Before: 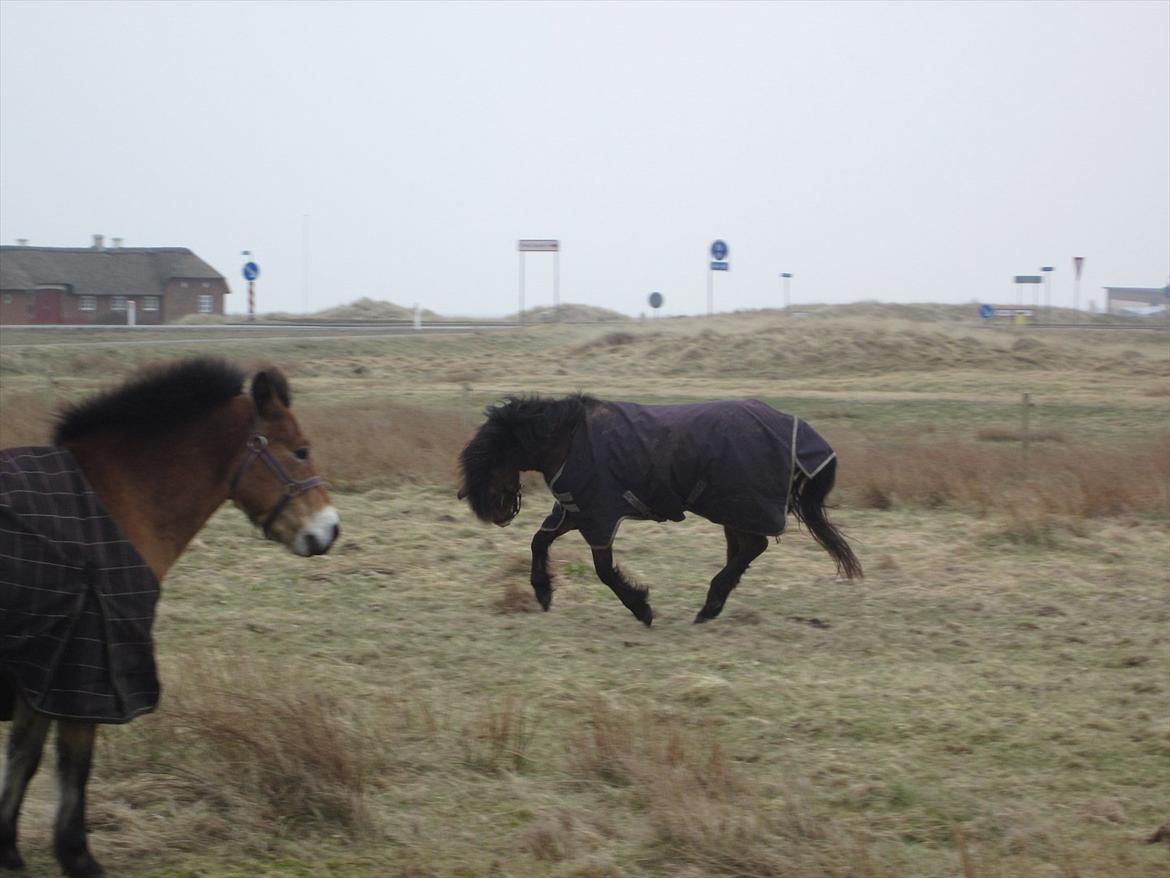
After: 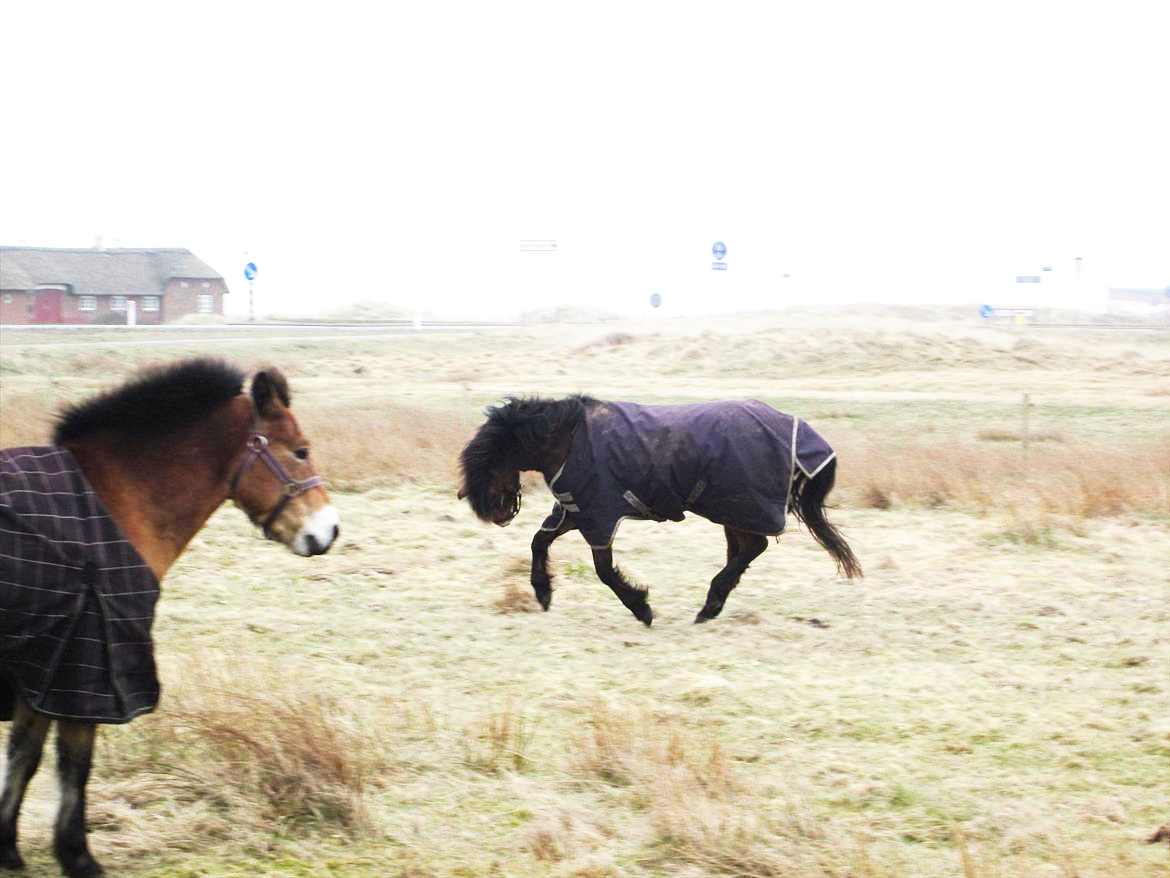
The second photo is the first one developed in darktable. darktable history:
exposure: exposure 0.634 EV, compensate highlight preservation false
base curve: curves: ch0 [(0, 0) (0.007, 0.004) (0.027, 0.03) (0.046, 0.07) (0.207, 0.54) (0.442, 0.872) (0.673, 0.972) (1, 1)], preserve colors none
